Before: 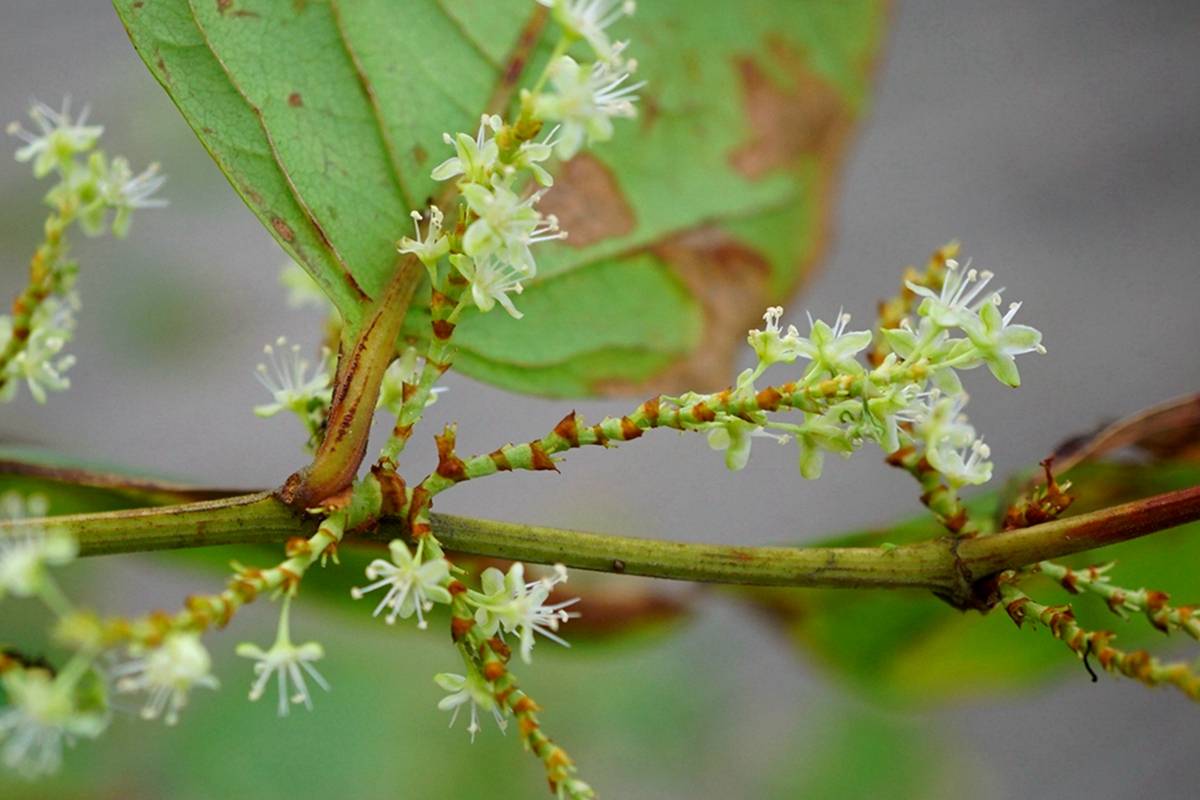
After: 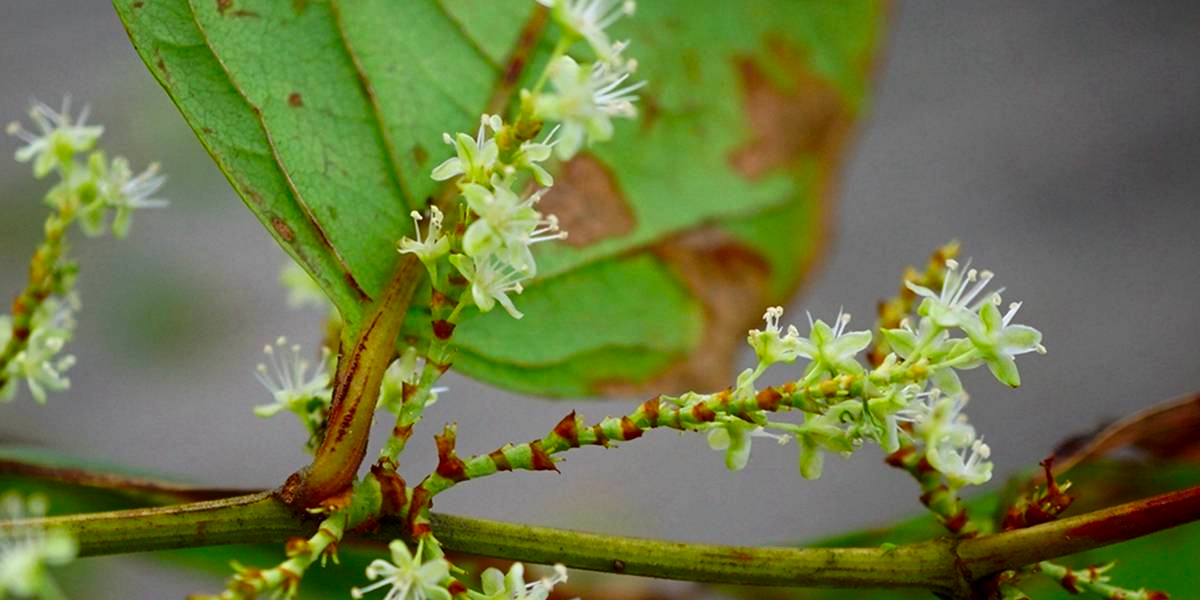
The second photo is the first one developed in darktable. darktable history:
contrast brightness saturation: contrast 0.12, brightness -0.12, saturation 0.2
crop: bottom 24.967%
